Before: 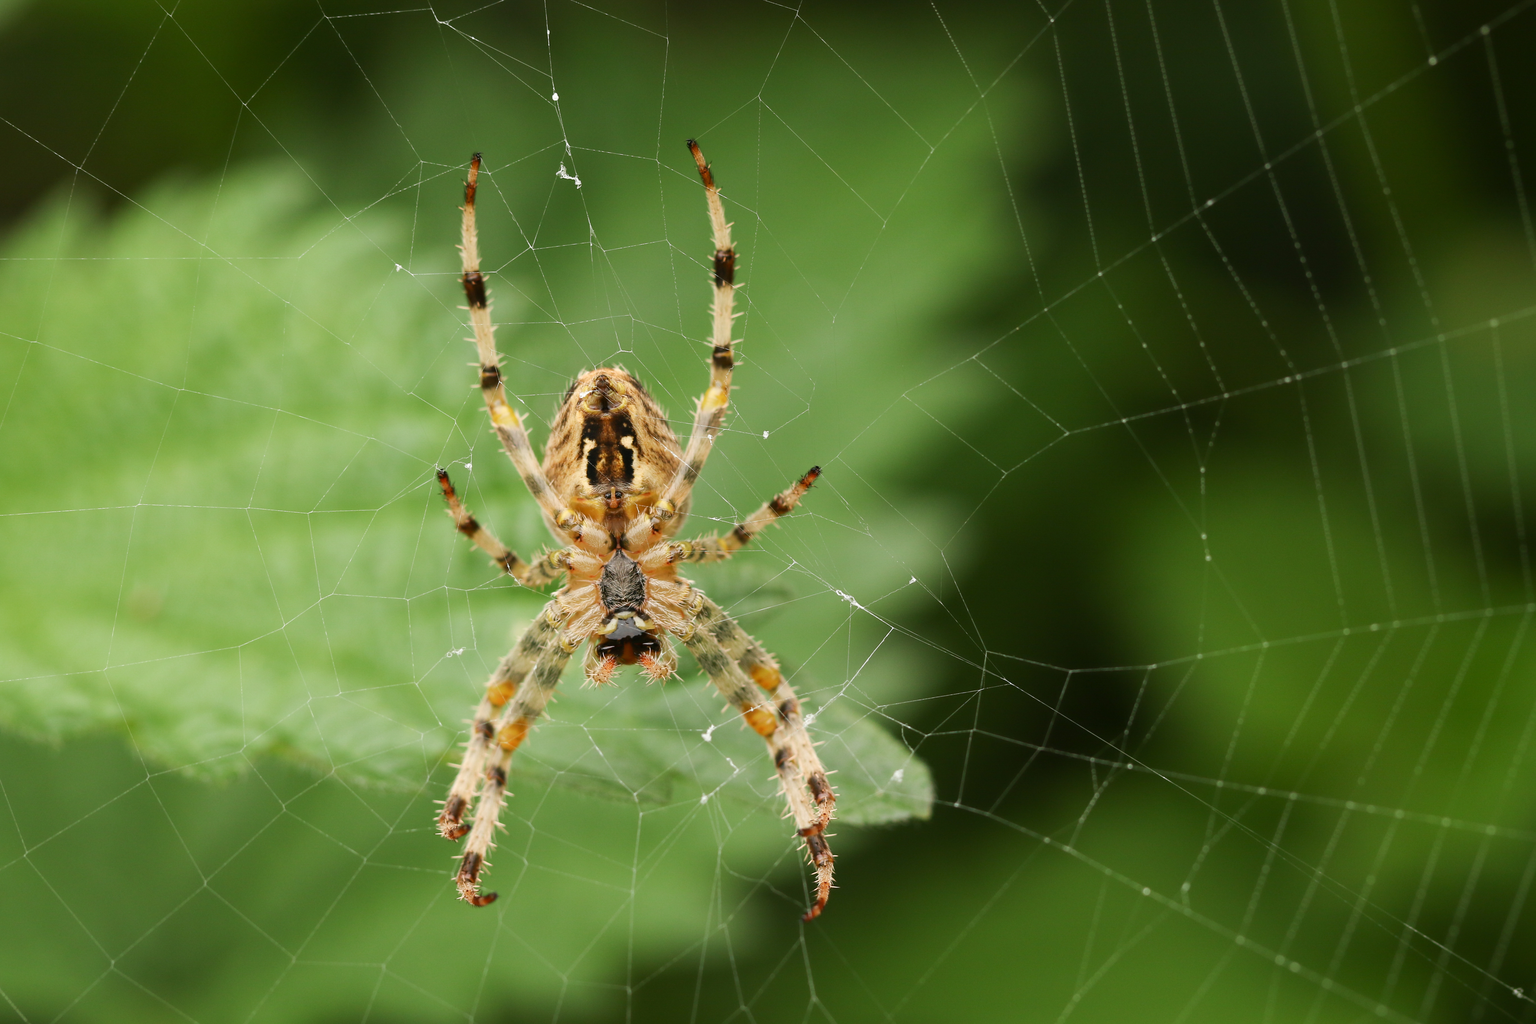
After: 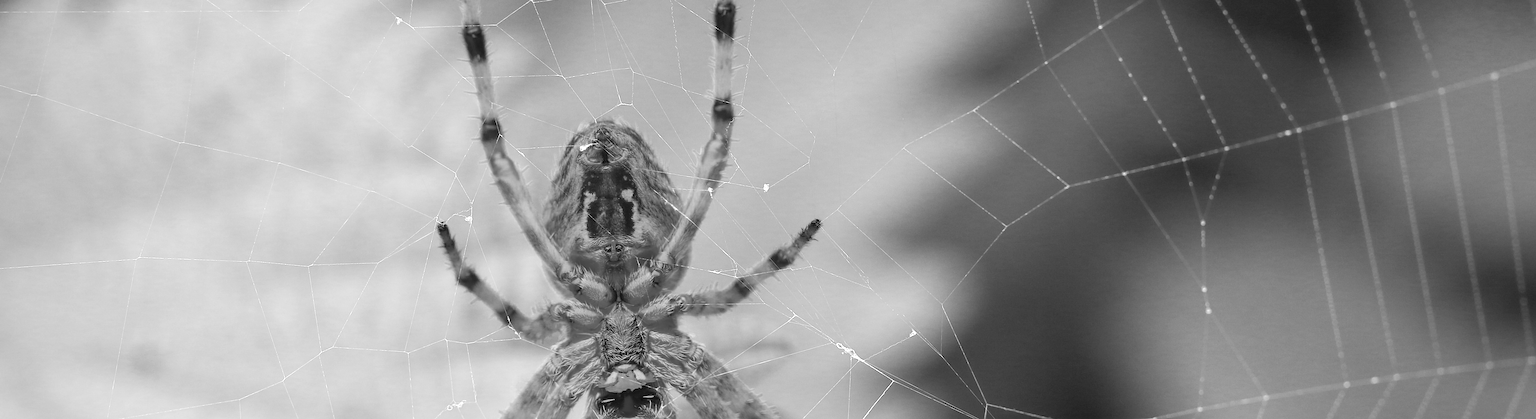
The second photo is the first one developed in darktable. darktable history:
vignetting: brightness -0.265
crop and rotate: top 24.162%, bottom 34.808%
color zones: curves: ch0 [(0.002, 0.429) (0.121, 0.212) (0.198, 0.113) (0.276, 0.344) (0.331, 0.541) (0.41, 0.56) (0.482, 0.289) (0.619, 0.227) (0.721, 0.18) (0.821, 0.435) (0.928, 0.555) (1, 0.587)]; ch1 [(0, 0) (0.143, 0) (0.286, 0) (0.429, 0) (0.571, 0) (0.714, 0) (0.857, 0)]
contrast brightness saturation: brightness 0.271
local contrast: detail 130%
color correction: highlights b* 0.065, saturation 0.784
sharpen: on, module defaults
